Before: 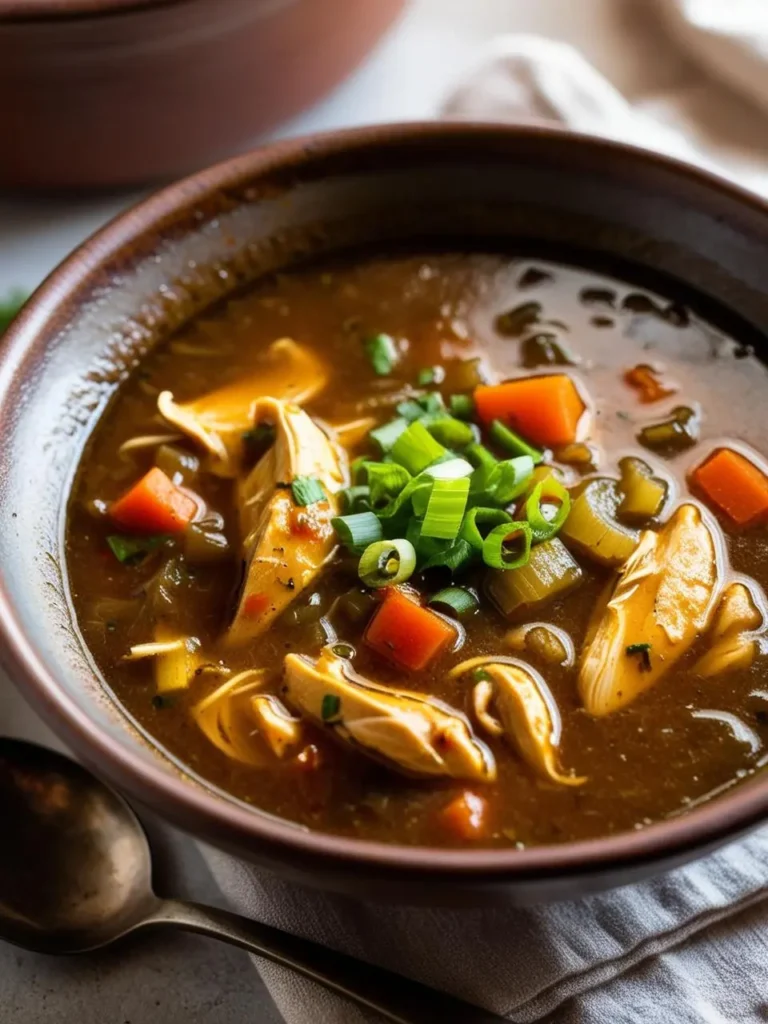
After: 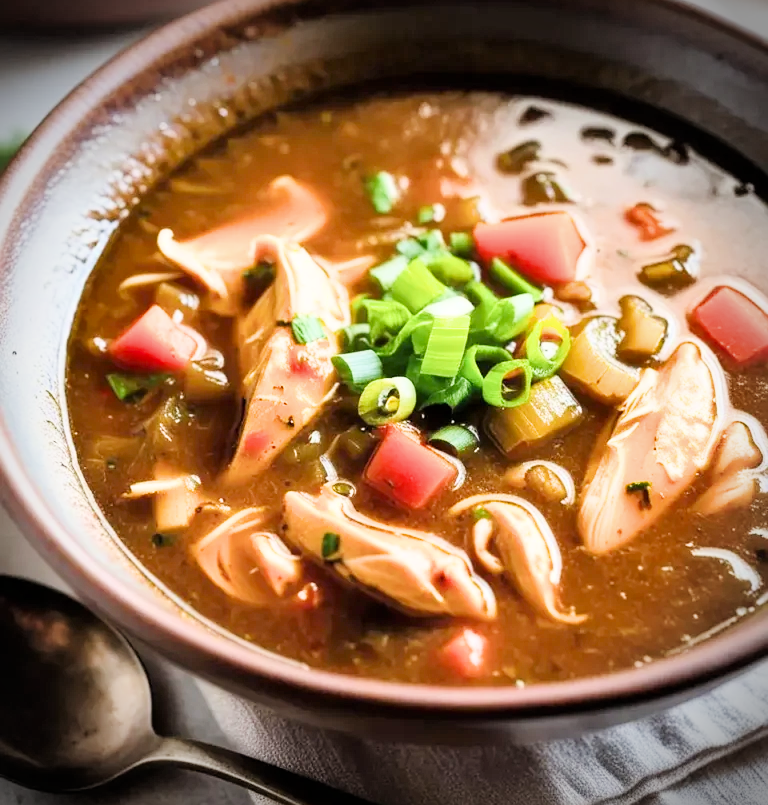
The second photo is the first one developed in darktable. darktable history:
color correction: highlights b* 0.046, saturation 0.993
crop and rotate: top 15.864%, bottom 5.496%
shadows and highlights: shadows 6.32, soften with gaussian
sharpen: radius 1.248, amount 0.305, threshold 0.074
vignetting: brightness -0.696
filmic rgb: black relative exposure -7.65 EV, white relative exposure 4.56 EV, threshold 3.05 EV, hardness 3.61, contrast 1.05, enable highlight reconstruction true
exposure: black level correction 0, exposure 1.976 EV, compensate highlight preservation false
